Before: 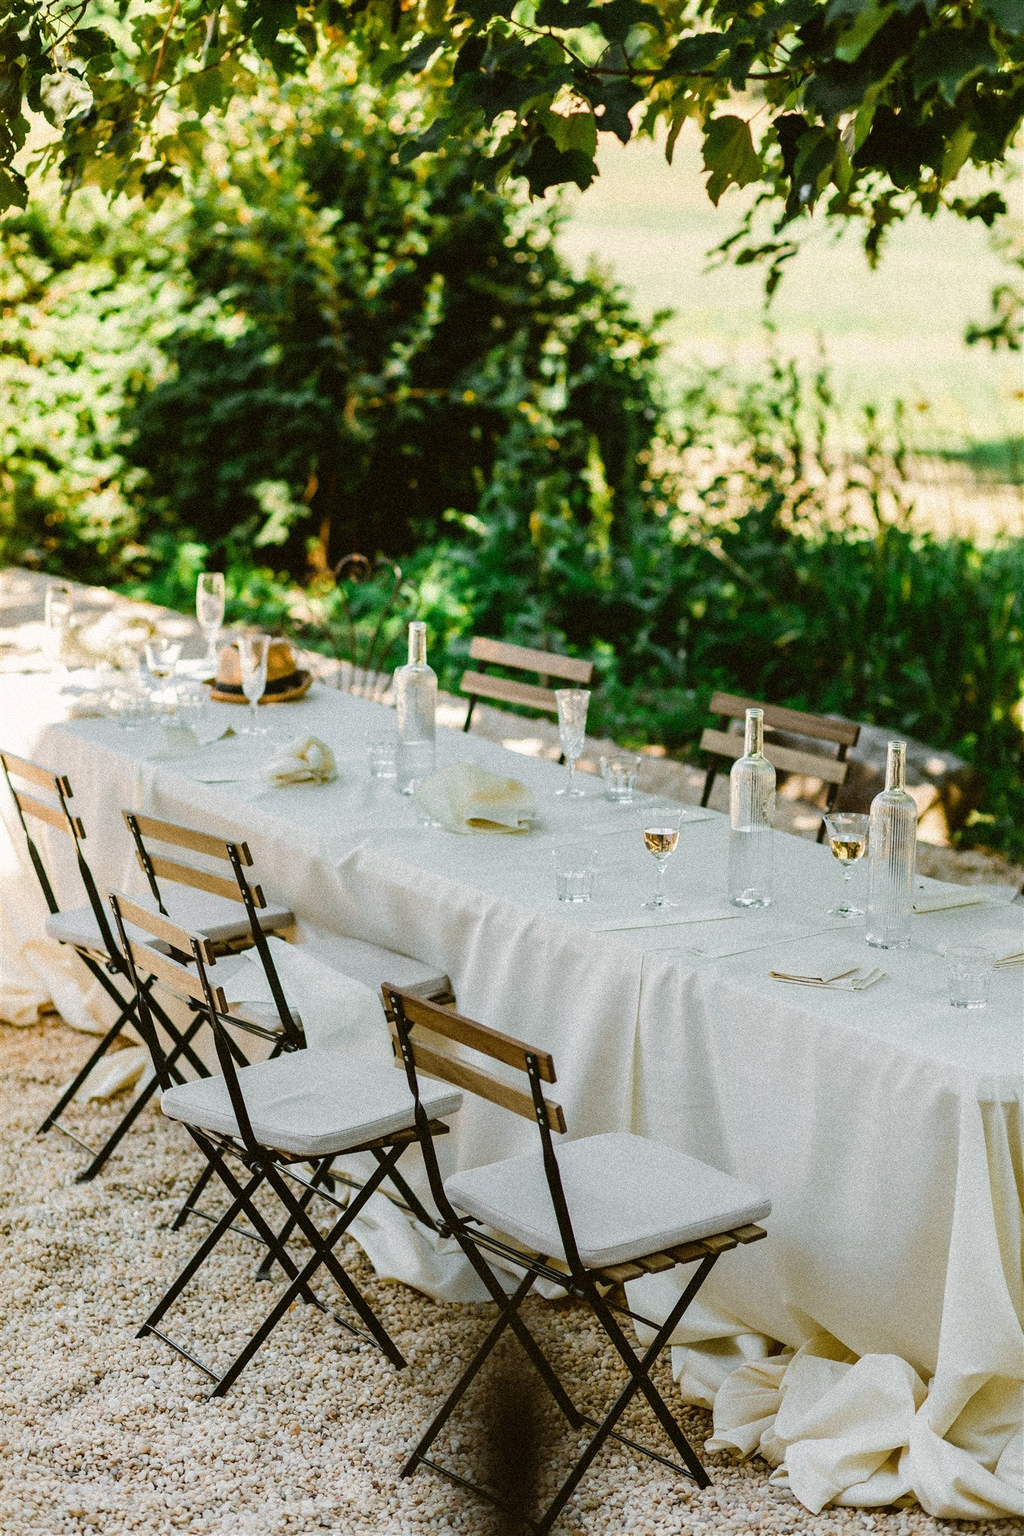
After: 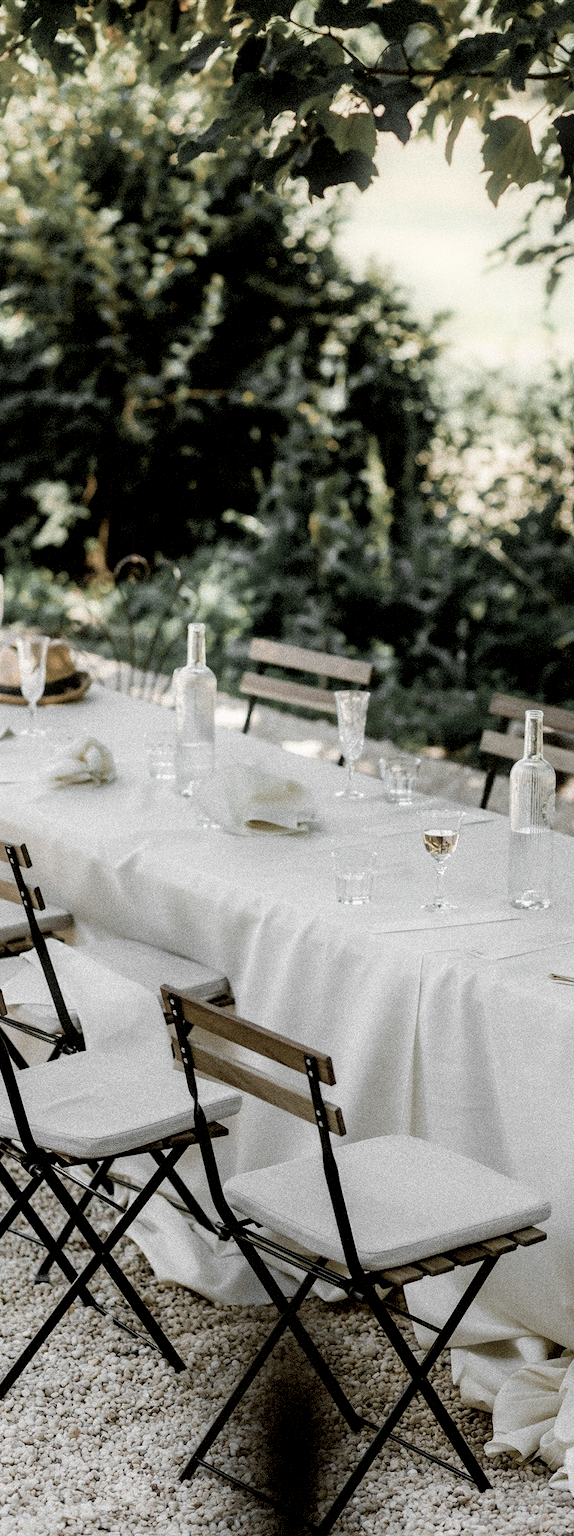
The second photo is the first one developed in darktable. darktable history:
bloom: size 5%, threshold 95%, strength 15%
crop: left 21.674%, right 22.086%
exposure: black level correction 0.011, compensate highlight preservation false
color zones: curves: ch0 [(0, 0.613) (0.01, 0.613) (0.245, 0.448) (0.498, 0.529) (0.642, 0.665) (0.879, 0.777) (0.99, 0.613)]; ch1 [(0, 0.035) (0.121, 0.189) (0.259, 0.197) (0.415, 0.061) (0.589, 0.022) (0.732, 0.022) (0.857, 0.026) (0.991, 0.053)]
